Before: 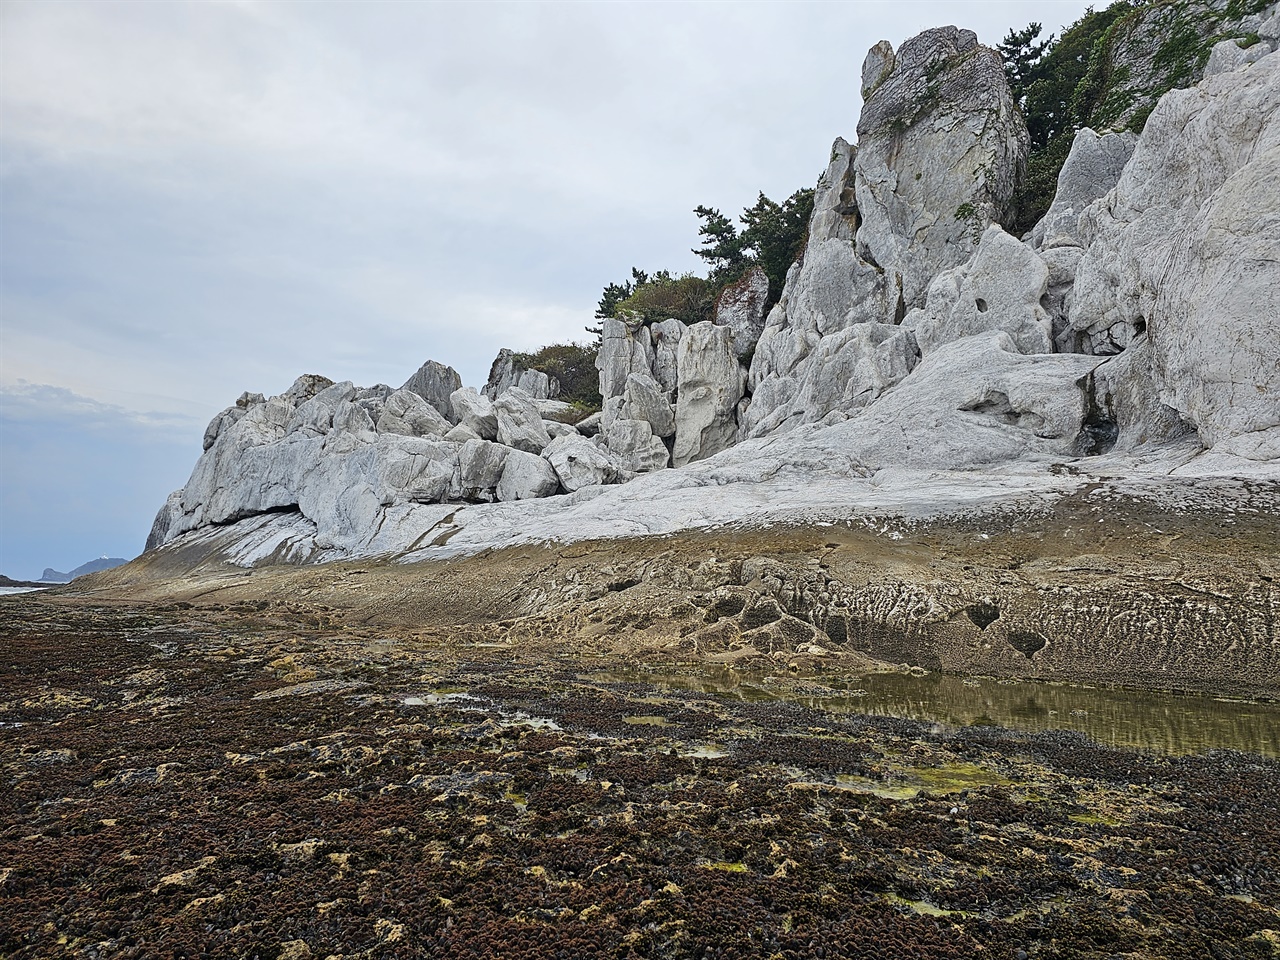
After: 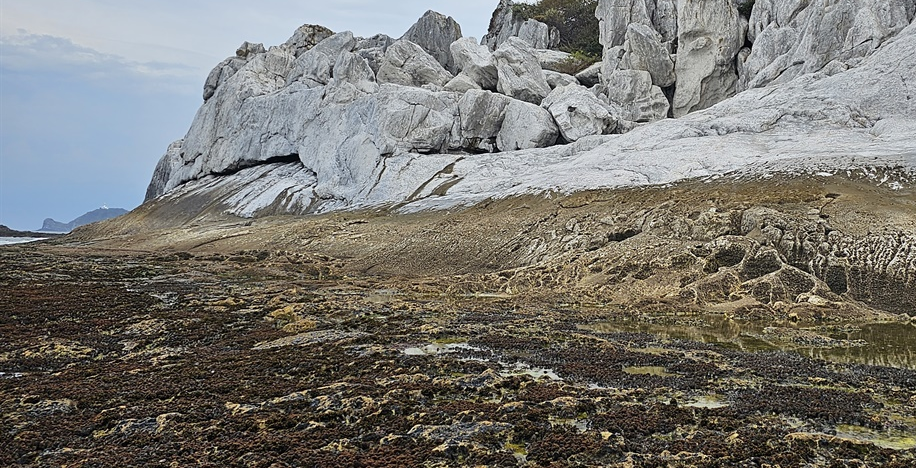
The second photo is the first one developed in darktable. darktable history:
crop: top 36.529%, right 28.4%, bottom 14.646%
